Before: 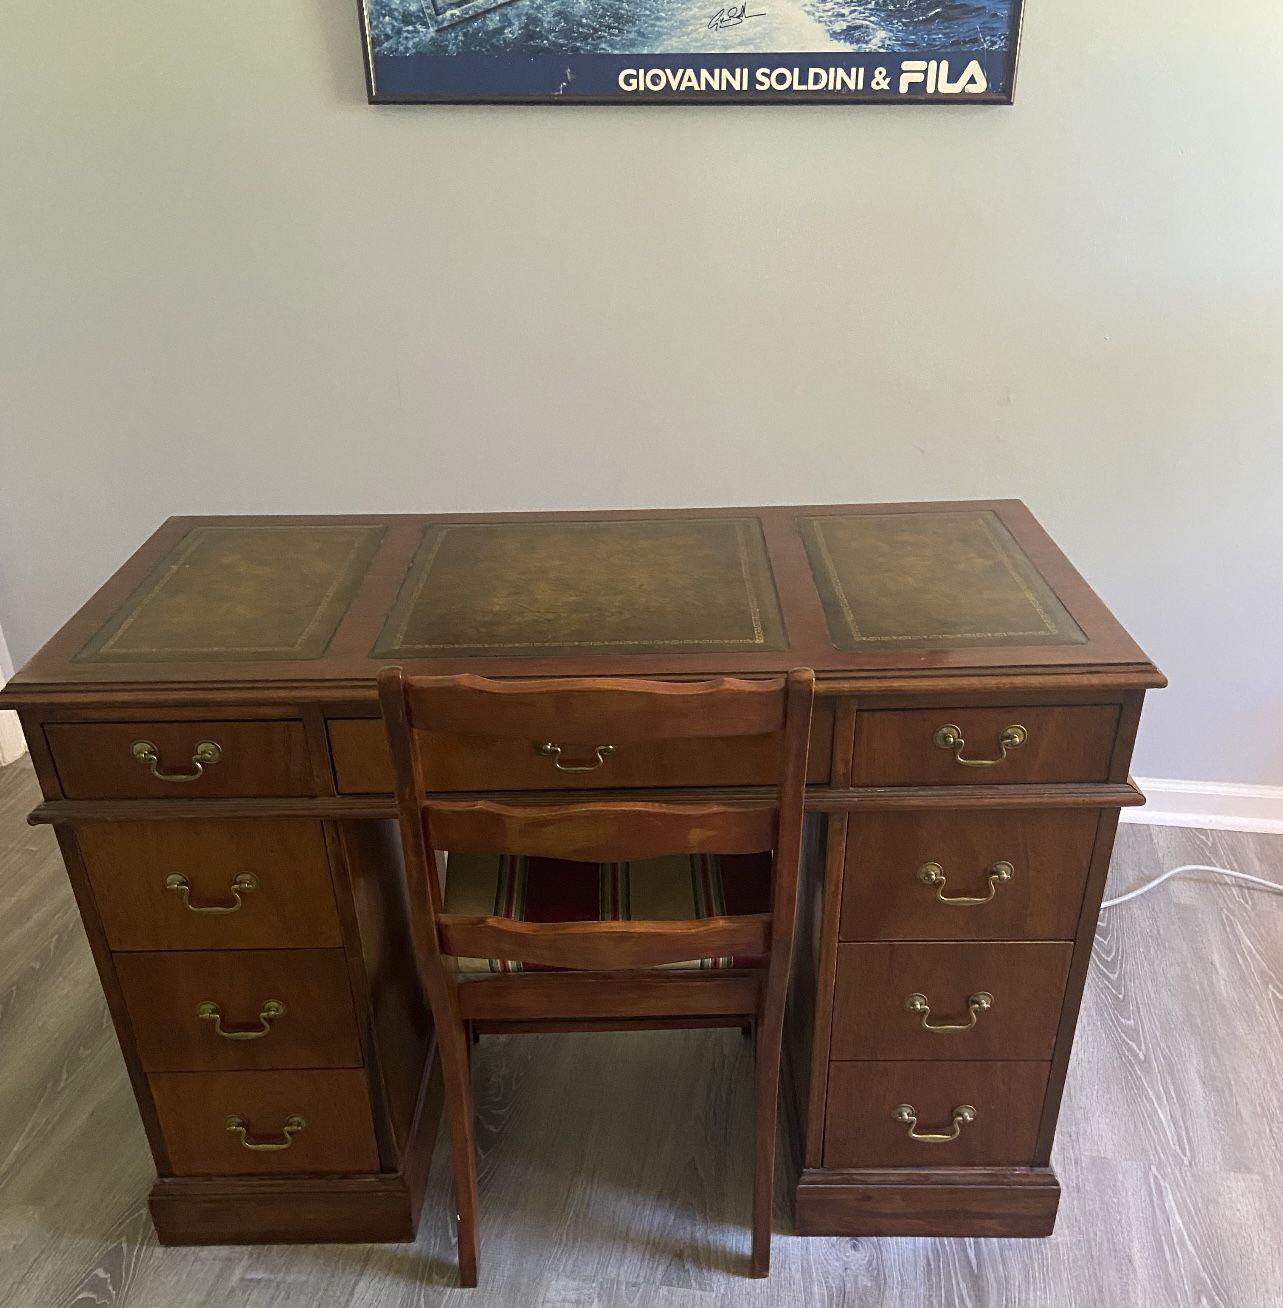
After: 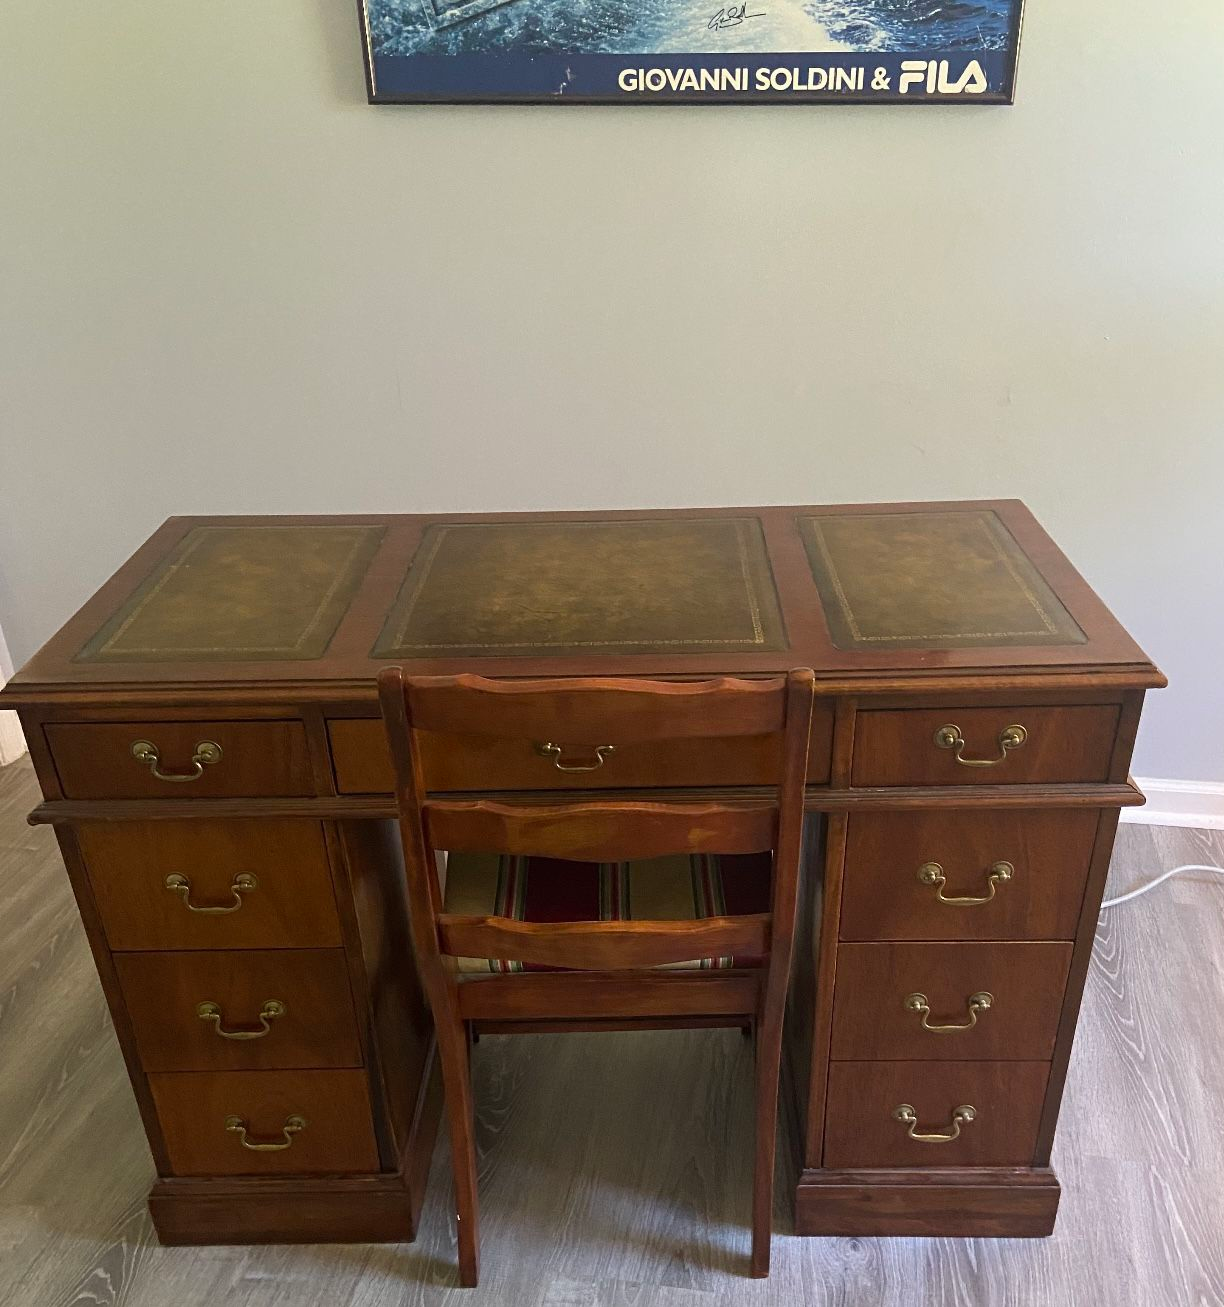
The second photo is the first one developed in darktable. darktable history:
crop: right 4.54%, bottom 0.039%
